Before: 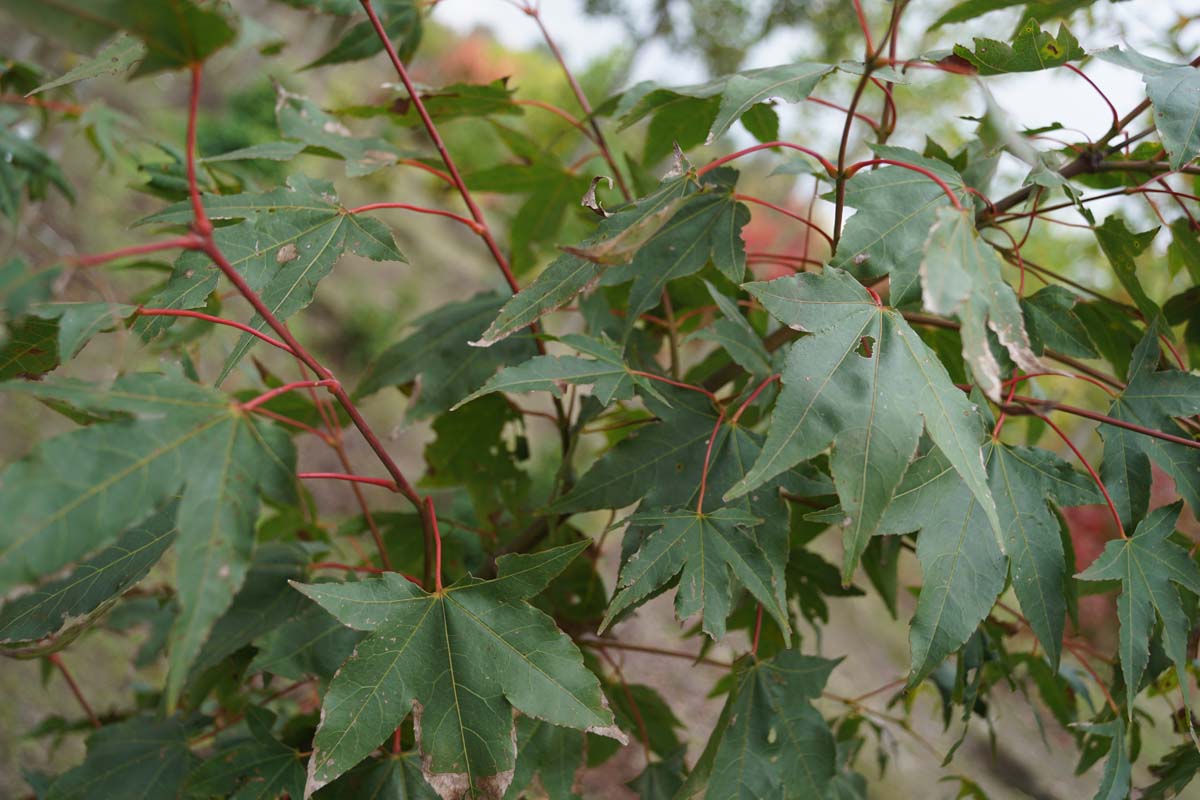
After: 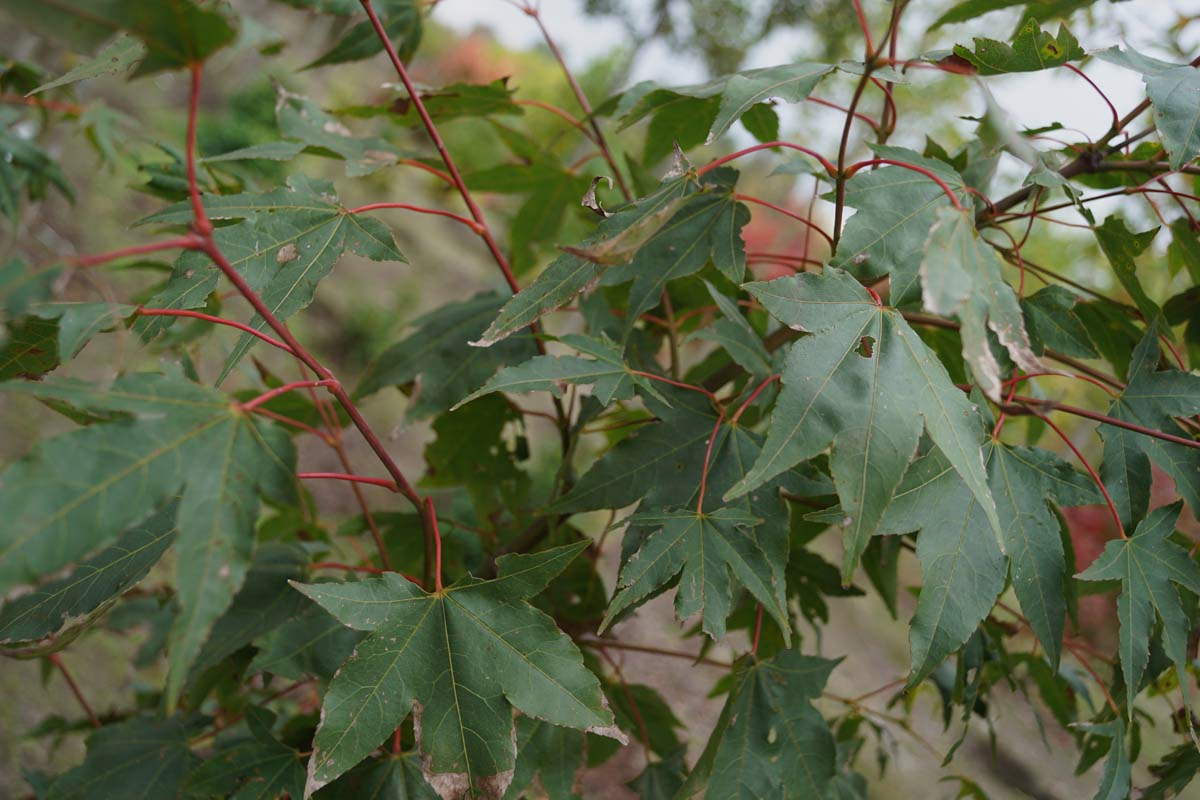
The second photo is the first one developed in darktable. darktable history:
exposure: exposure -0.249 EV, compensate exposure bias true, compensate highlight preservation false
